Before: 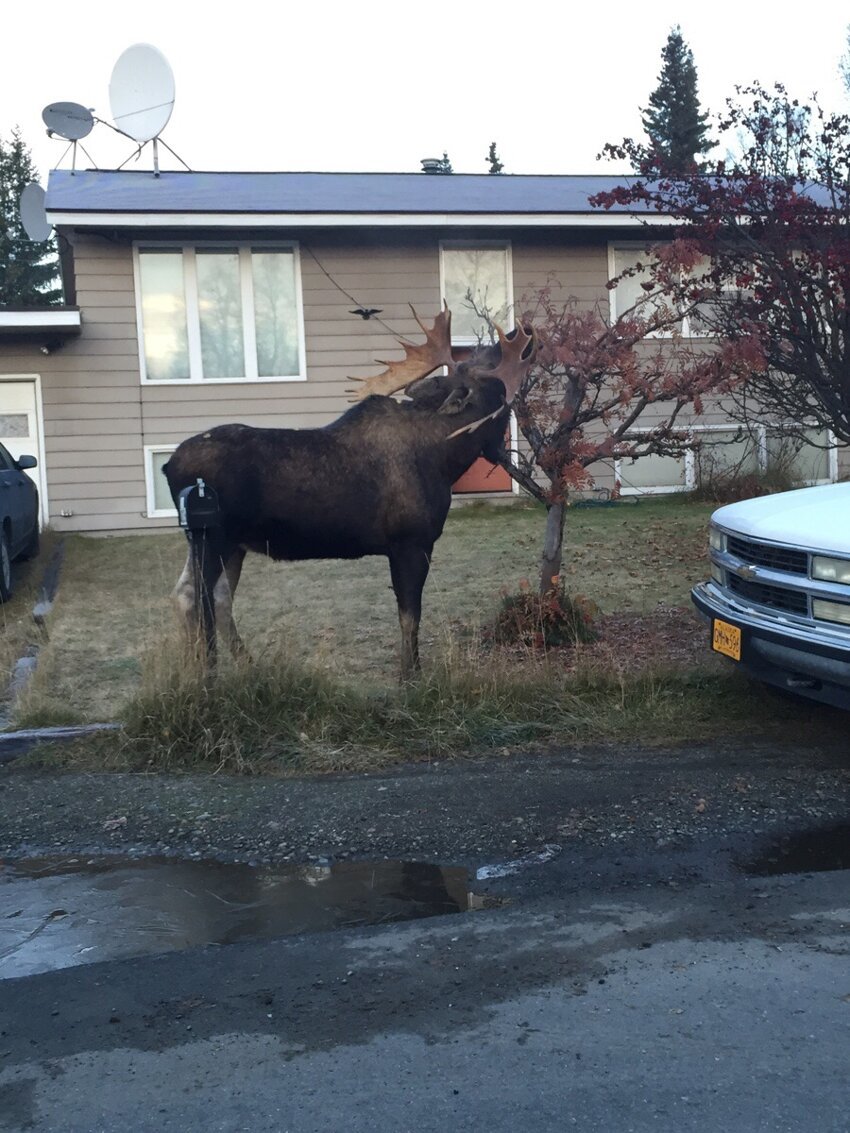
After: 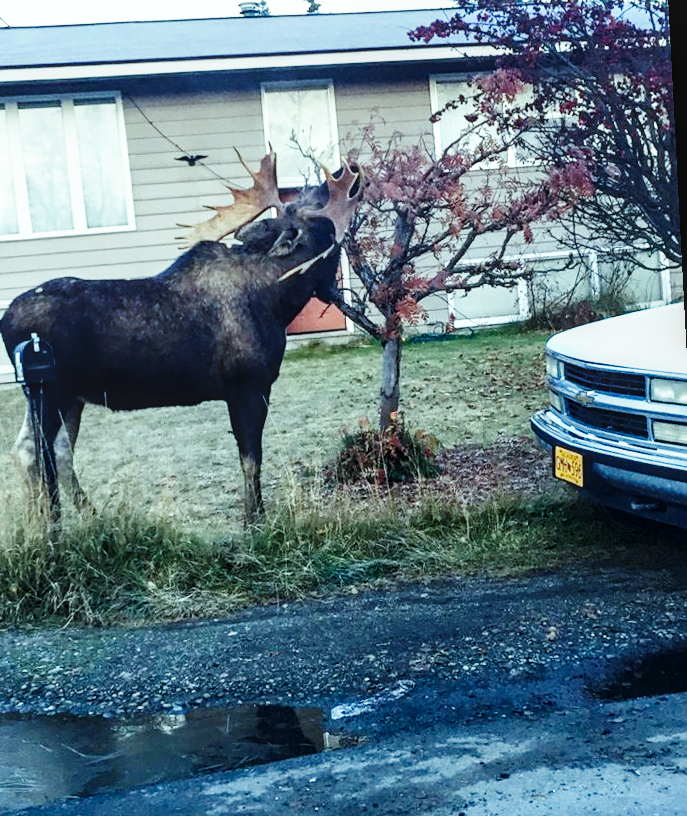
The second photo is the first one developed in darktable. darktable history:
color balance: mode lift, gamma, gain (sRGB), lift [0.997, 0.979, 1.021, 1.011], gamma [1, 1.084, 0.916, 0.998], gain [1, 0.87, 1.13, 1.101], contrast 4.55%, contrast fulcrum 38.24%, output saturation 104.09%
crop: left 19.159%, top 9.58%, bottom 9.58%
local contrast: on, module defaults
rotate and perspective: rotation -3°, crop left 0.031, crop right 0.968, crop top 0.07, crop bottom 0.93
sharpen: amount 0.2
base curve: curves: ch0 [(0, 0) (0, 0) (0.002, 0.001) (0.008, 0.003) (0.019, 0.011) (0.037, 0.037) (0.064, 0.11) (0.102, 0.232) (0.152, 0.379) (0.216, 0.524) (0.296, 0.665) (0.394, 0.789) (0.512, 0.881) (0.651, 0.945) (0.813, 0.986) (1, 1)], preserve colors none
